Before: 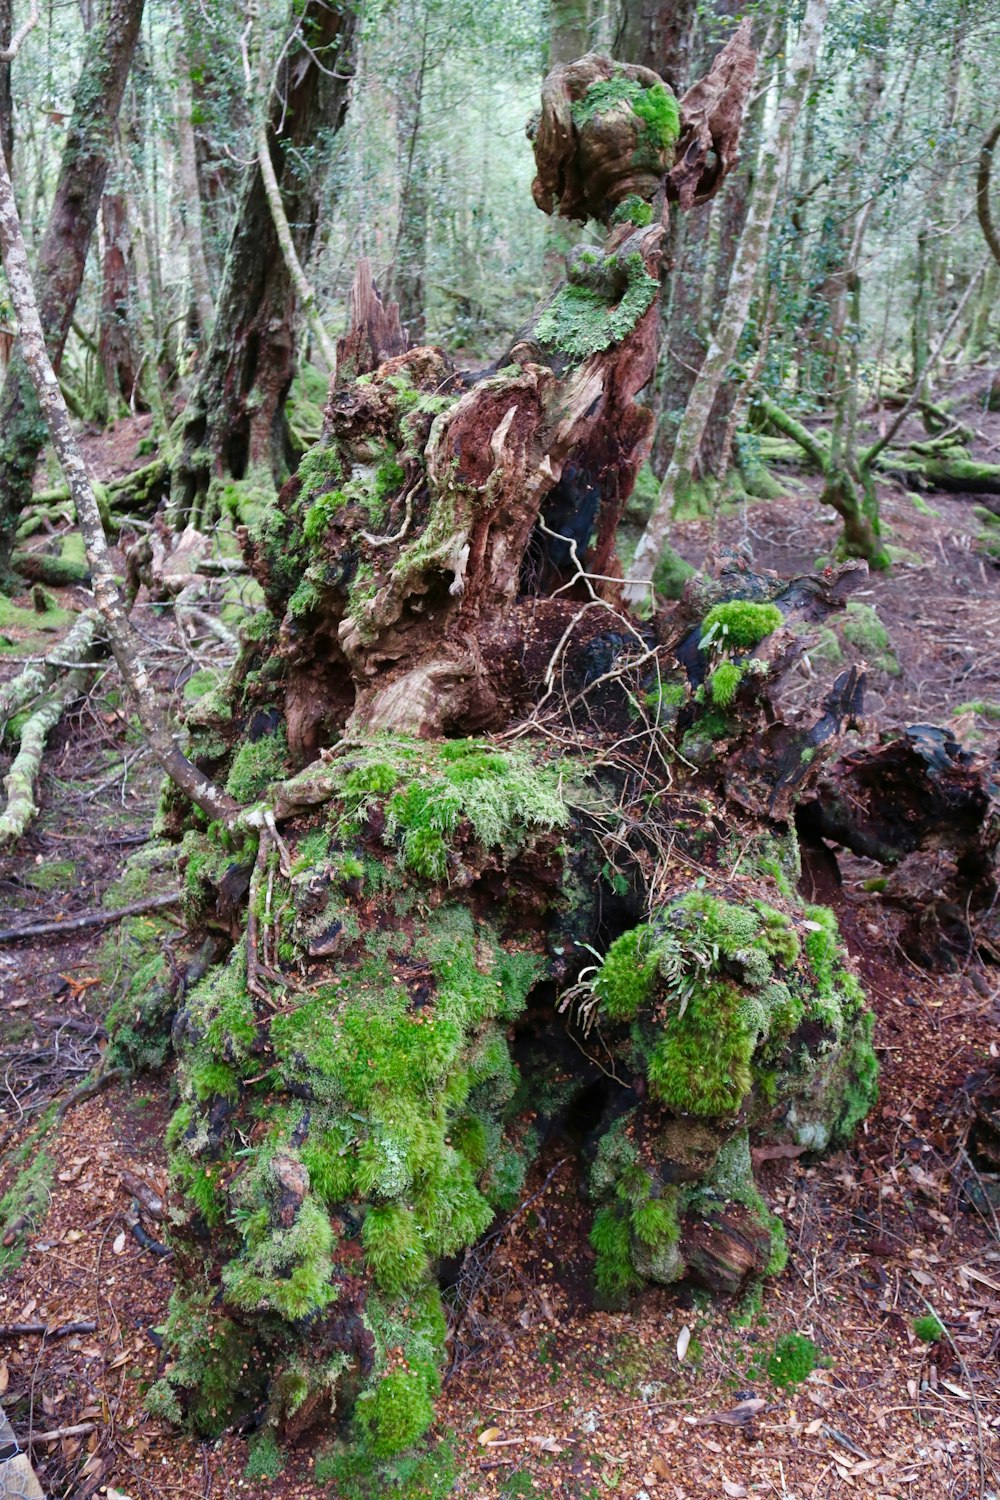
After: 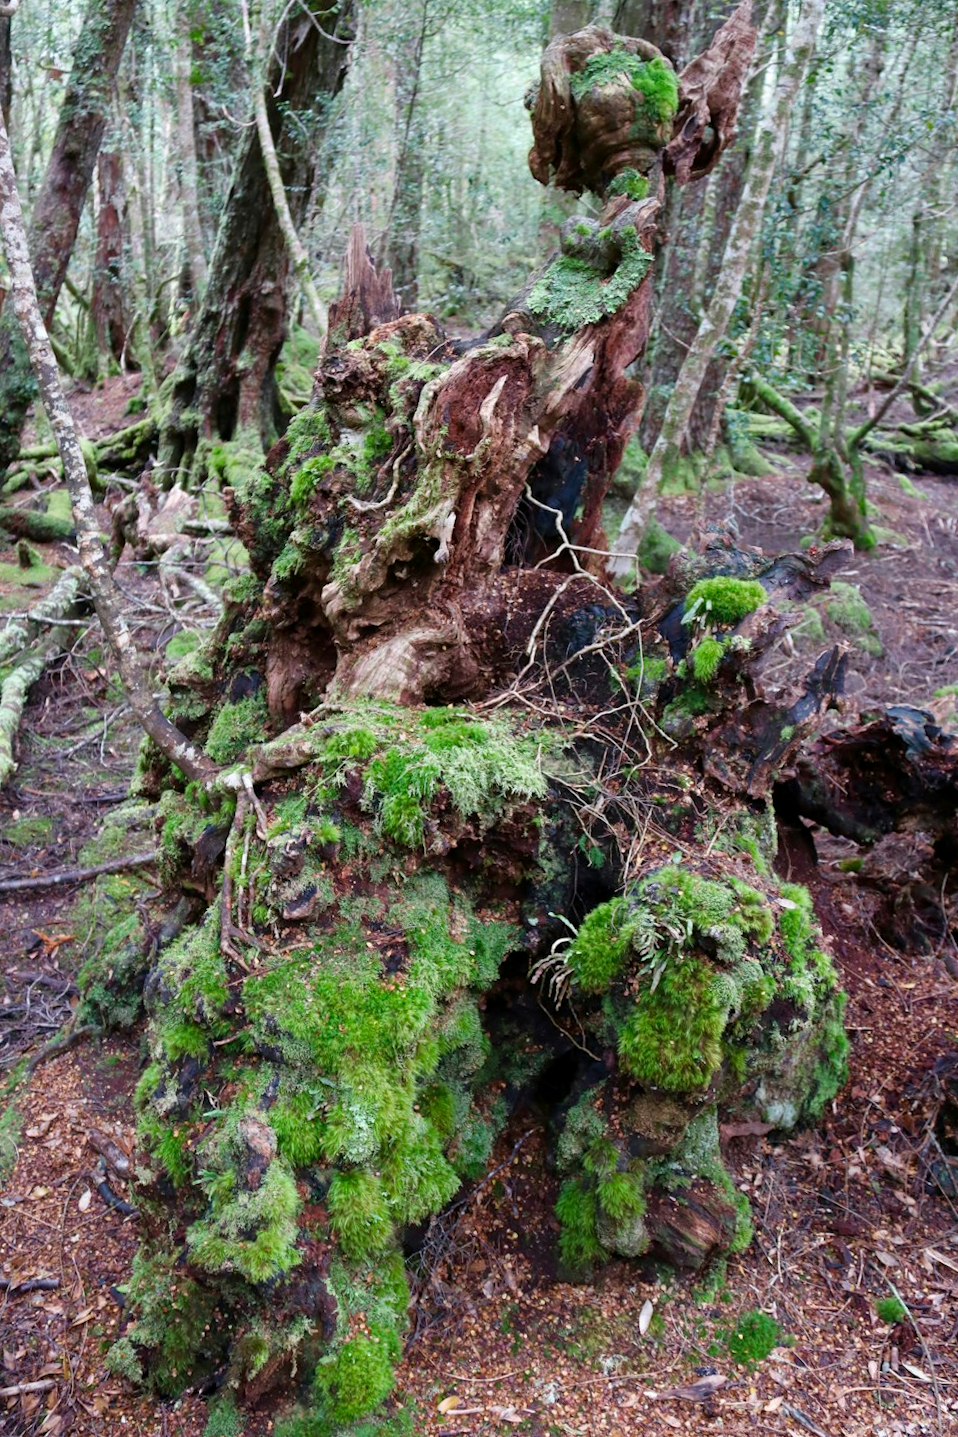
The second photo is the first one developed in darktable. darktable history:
crop and rotate: angle -1.69°
exposure: black level correction 0.001, compensate highlight preservation false
